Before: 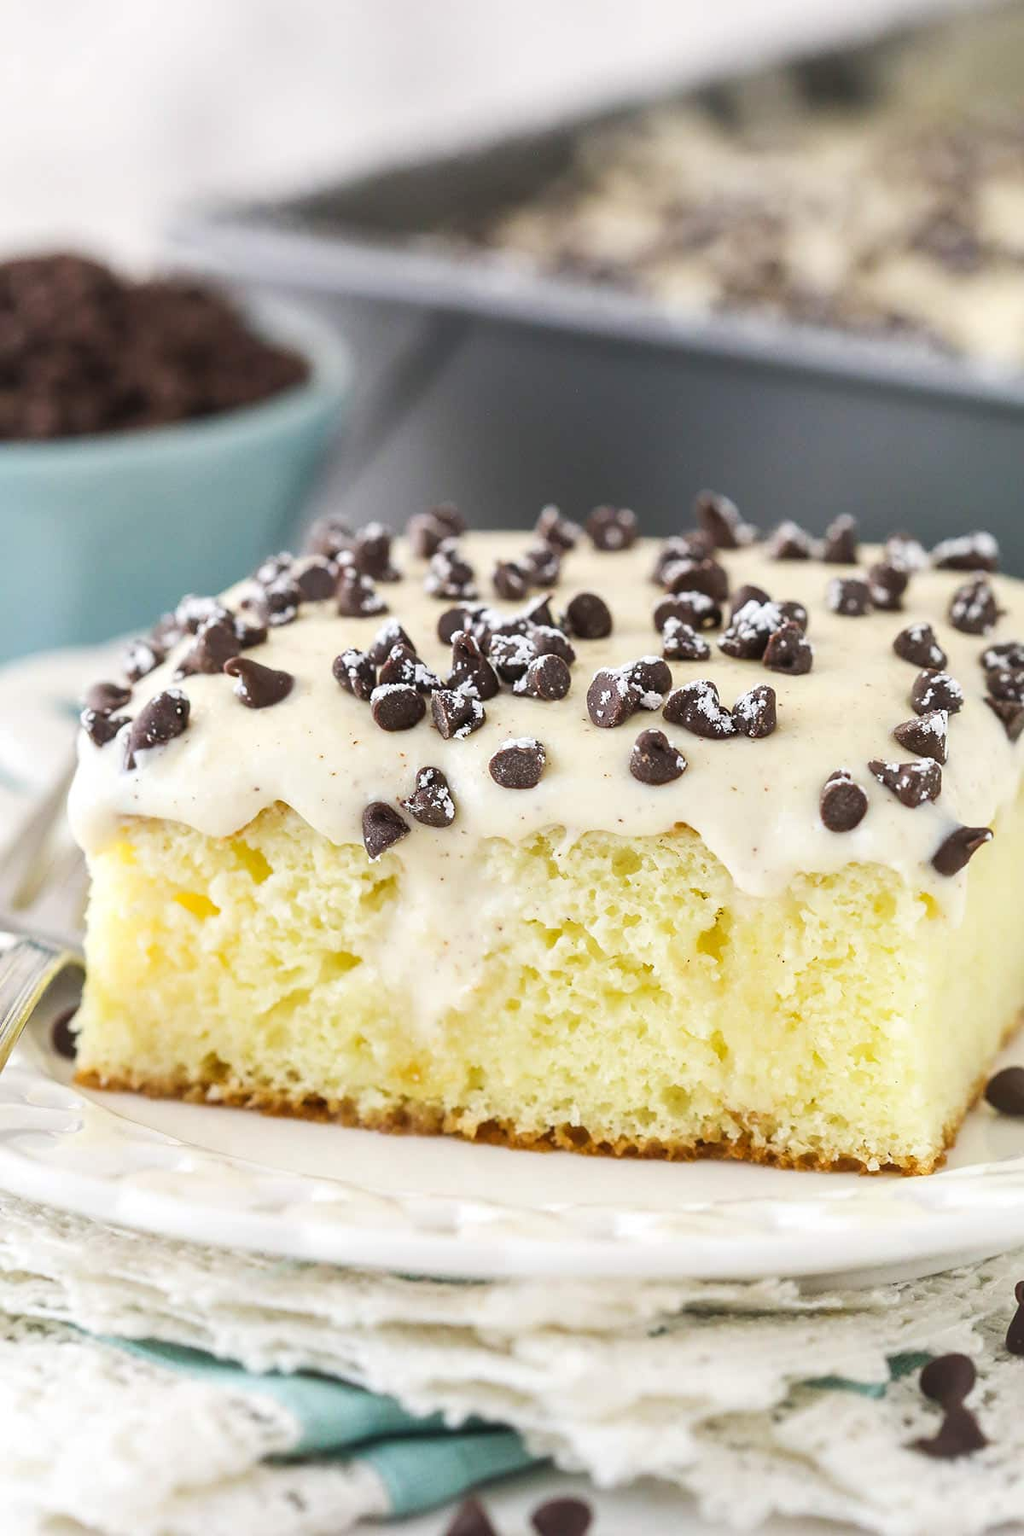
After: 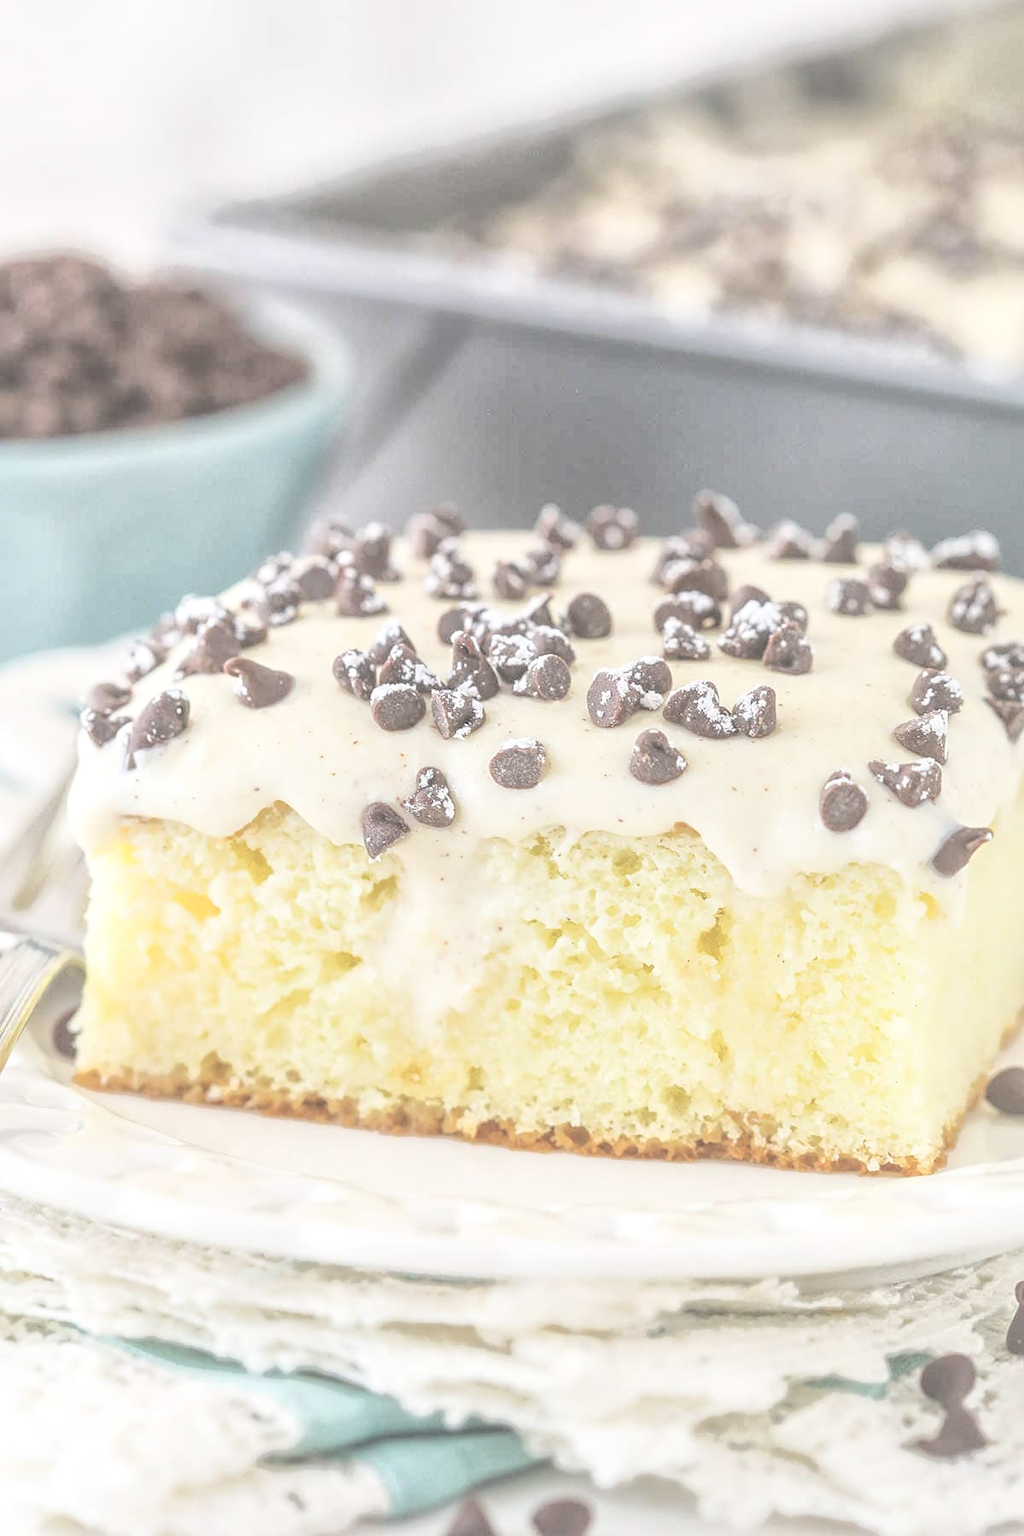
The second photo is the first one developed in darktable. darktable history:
exposure: black level correction 0, exposure 1.379 EV, compensate exposure bias true, compensate highlight preservation false
white balance: red 1, blue 1
contrast brightness saturation: brightness 0.18, saturation -0.5
local contrast: highlights 73%, shadows 15%, midtone range 0.197
global tonemap: drago (1, 100), detail 1
